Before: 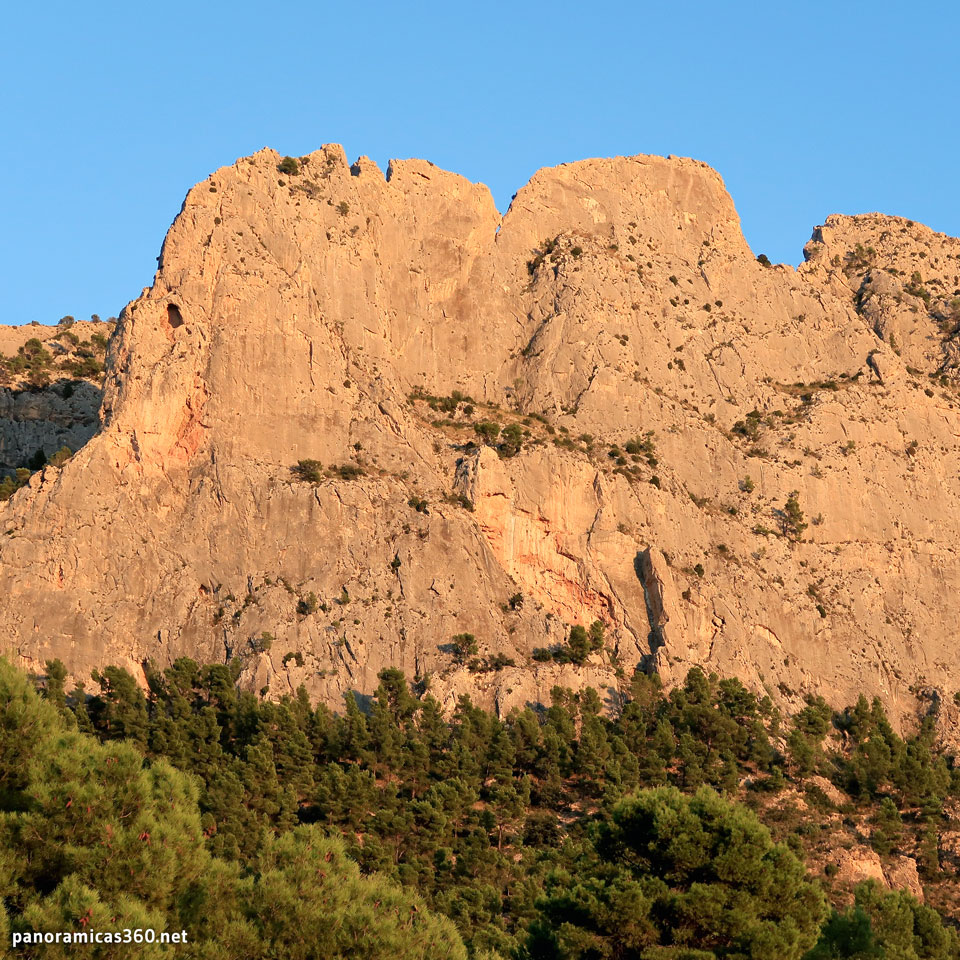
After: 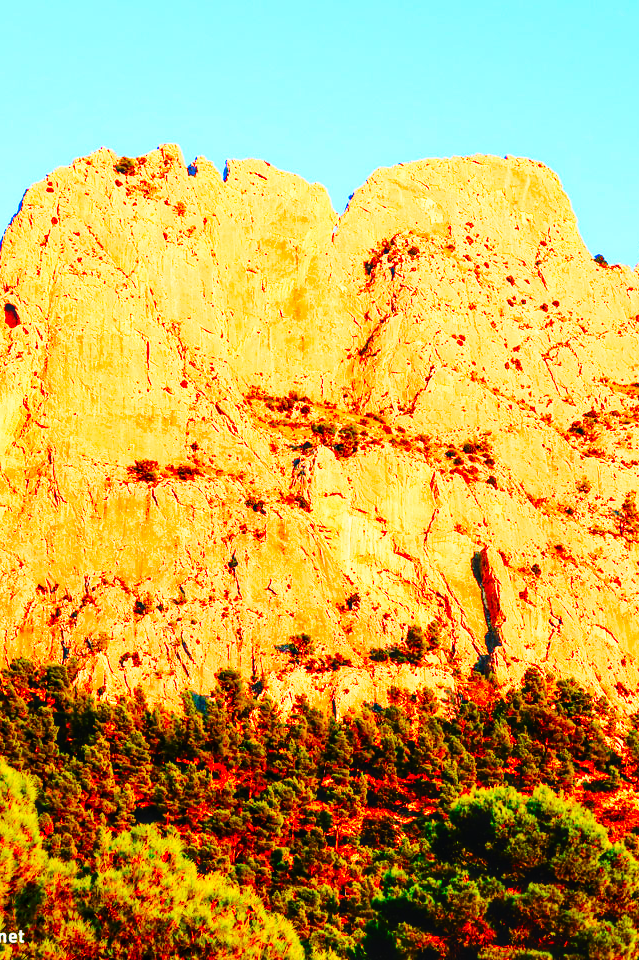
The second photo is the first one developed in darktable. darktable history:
haze removal: strength -0.055, compatibility mode true, adaptive false
color correction: highlights b* 0.06, saturation 2.98
exposure: exposure 0.267 EV, compensate highlight preservation false
crop: left 17.05%, right 16.364%
tone curve: curves: ch0 [(0.003, 0.023) (0.071, 0.052) (0.236, 0.197) (0.466, 0.557) (0.631, 0.764) (0.806, 0.906) (1, 1)]; ch1 [(0, 0) (0.262, 0.227) (0.417, 0.386) (0.469, 0.467) (0.502, 0.51) (0.528, 0.521) (0.573, 0.555) (0.605, 0.621) (0.644, 0.671) (0.686, 0.728) (0.994, 0.987)]; ch2 [(0, 0) (0.262, 0.188) (0.385, 0.353) (0.427, 0.424) (0.495, 0.502) (0.531, 0.555) (0.583, 0.632) (0.644, 0.748) (1, 1)], preserve colors none
base curve: curves: ch0 [(0, 0) (0.036, 0.025) (0.121, 0.166) (0.206, 0.329) (0.605, 0.79) (1, 1)], preserve colors none
local contrast: detail 130%
